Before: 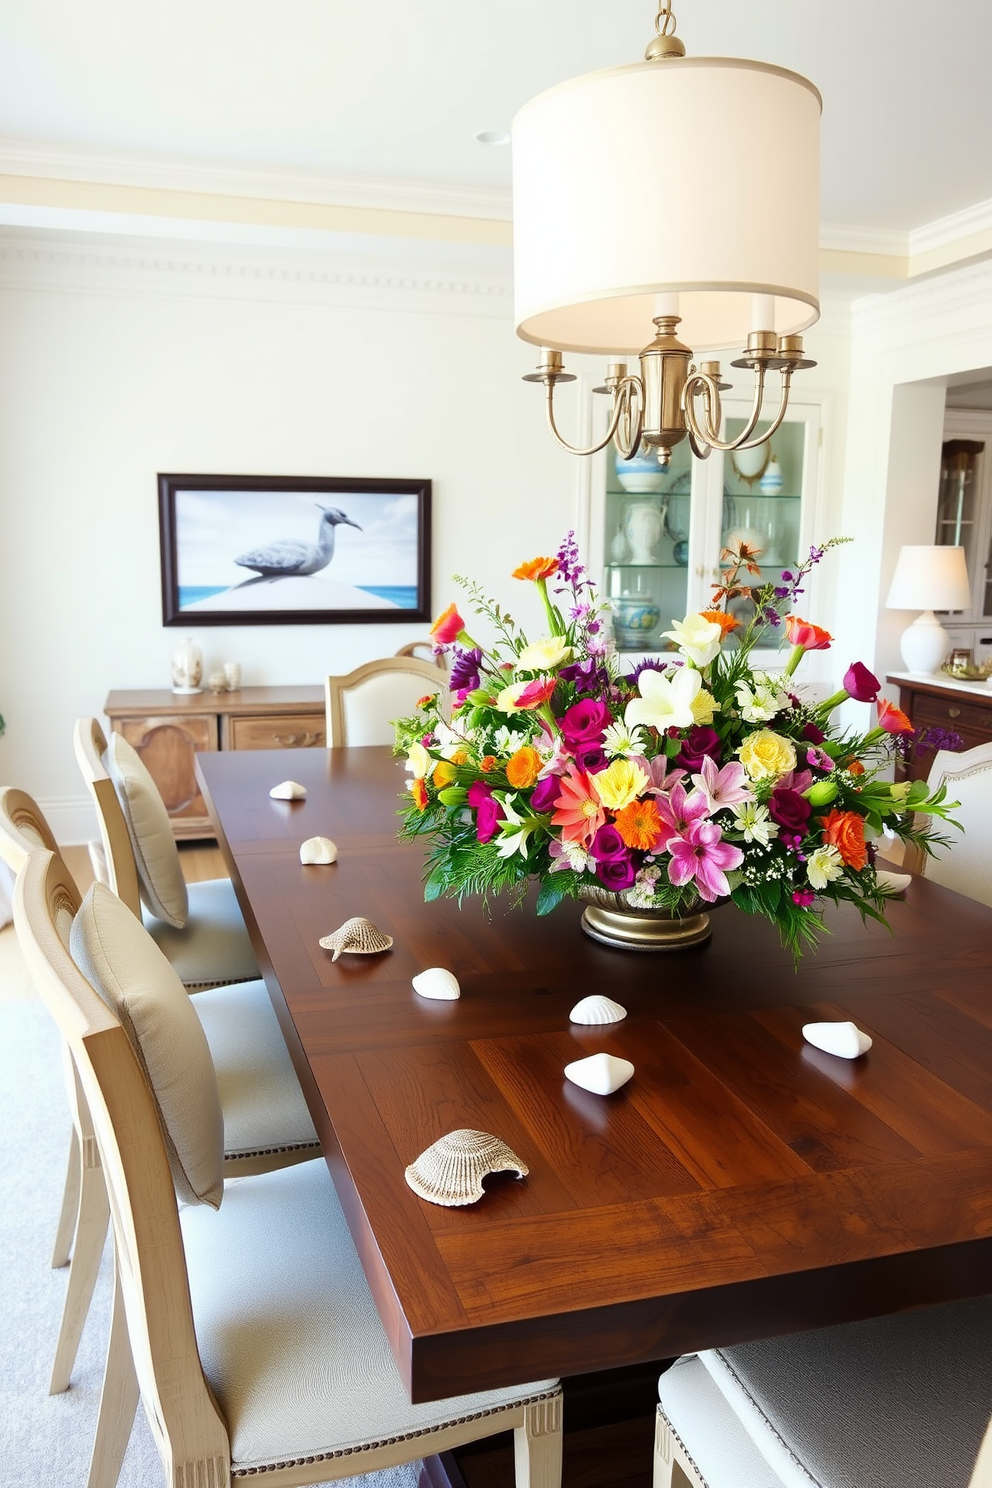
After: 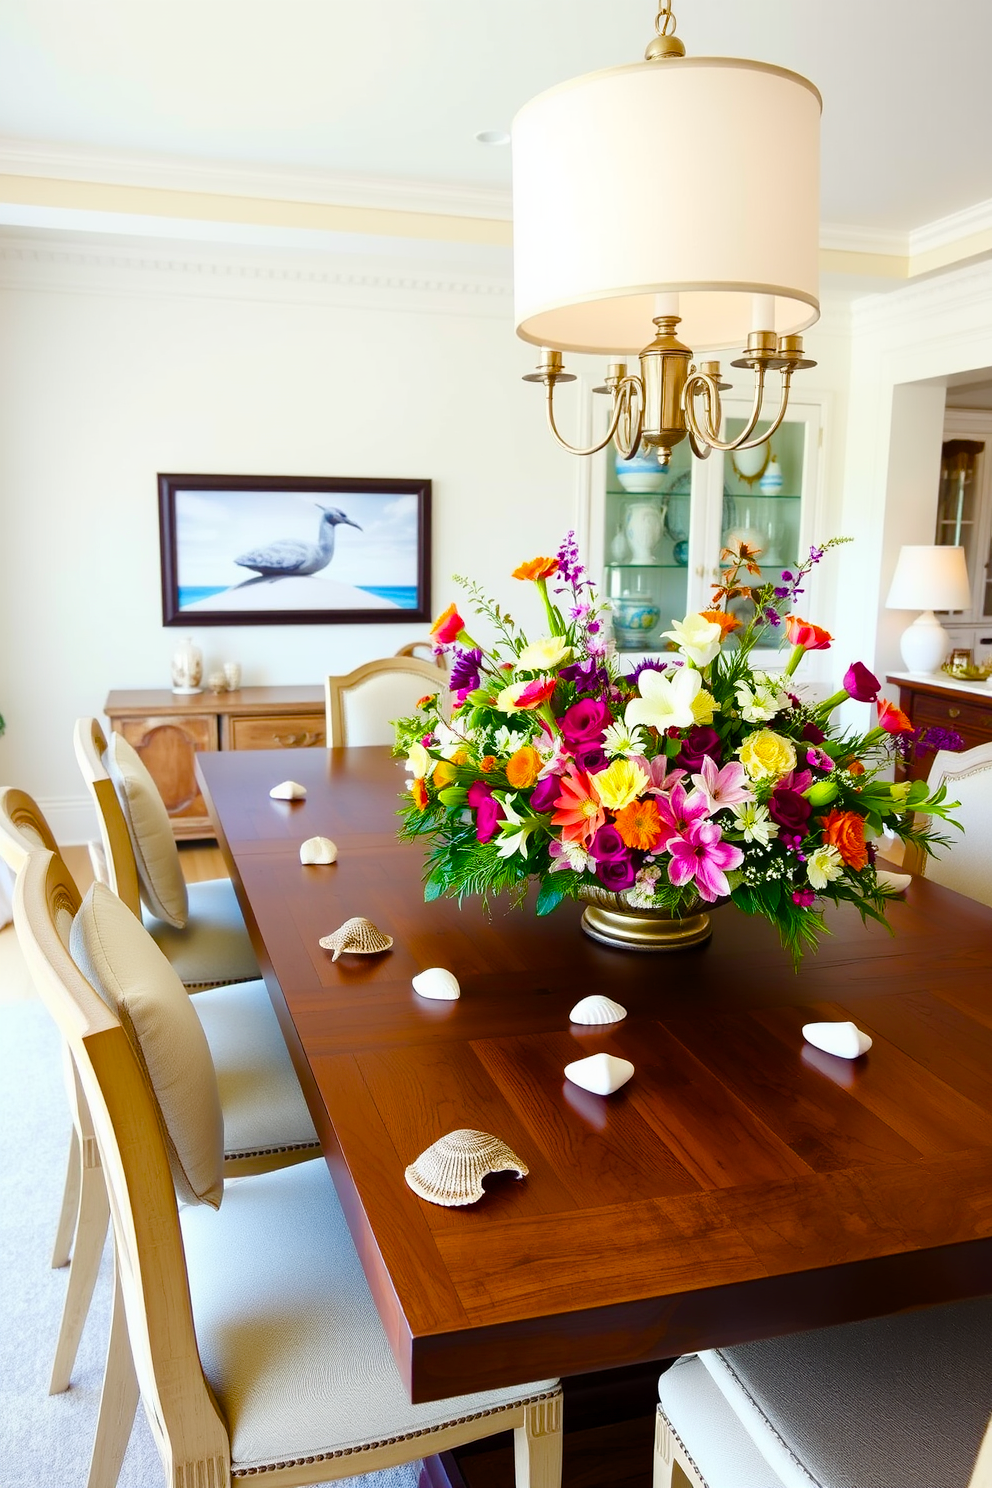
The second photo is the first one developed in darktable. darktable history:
color balance rgb: linear chroma grading › global chroma 15.579%, perceptual saturation grading › global saturation 45.212%, perceptual saturation grading › highlights -50.238%, perceptual saturation grading › shadows 30.063%, global vibrance 20%
